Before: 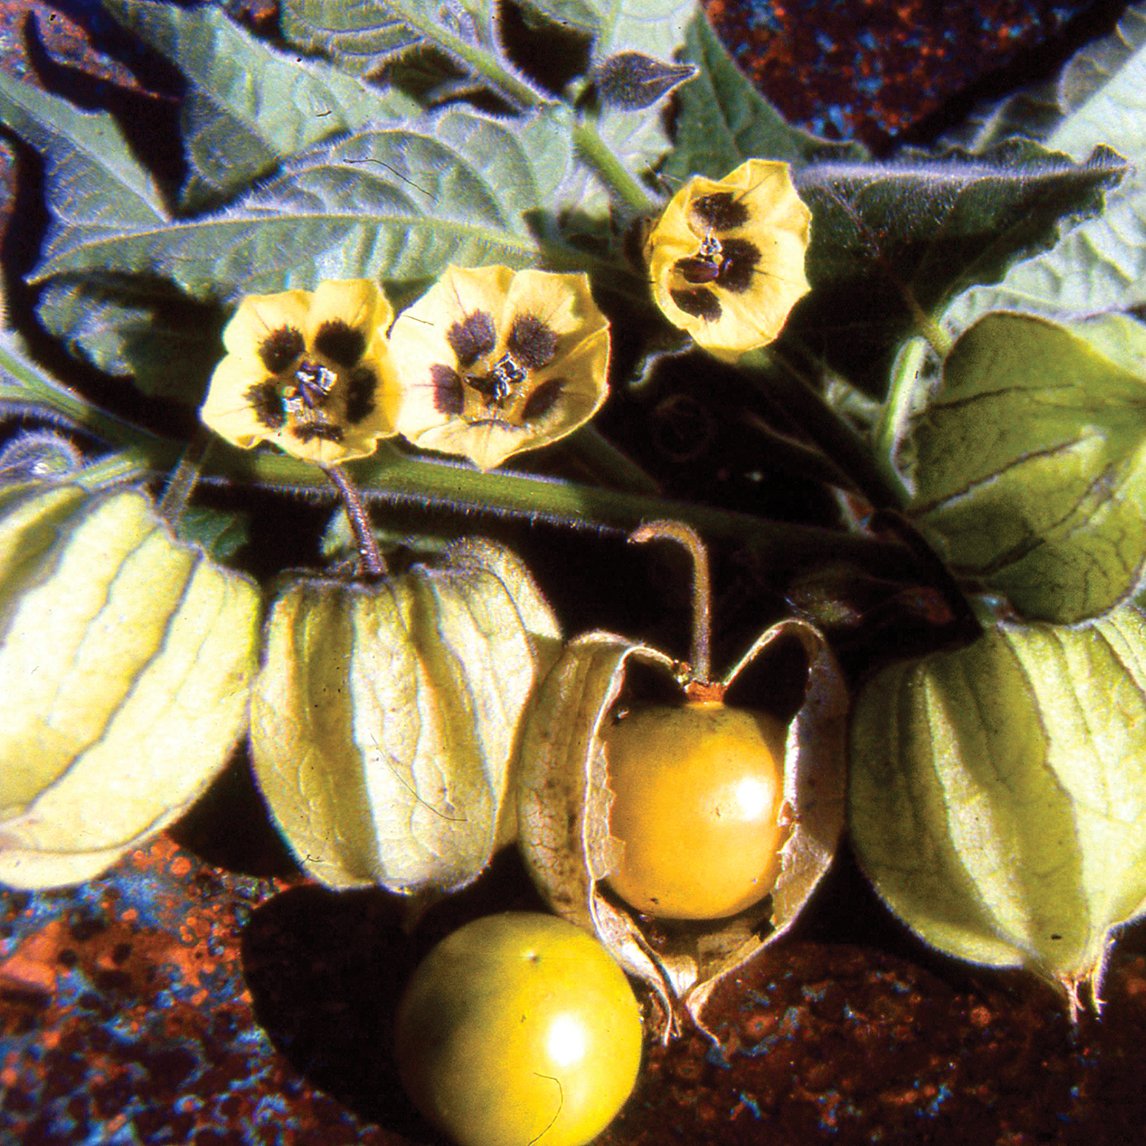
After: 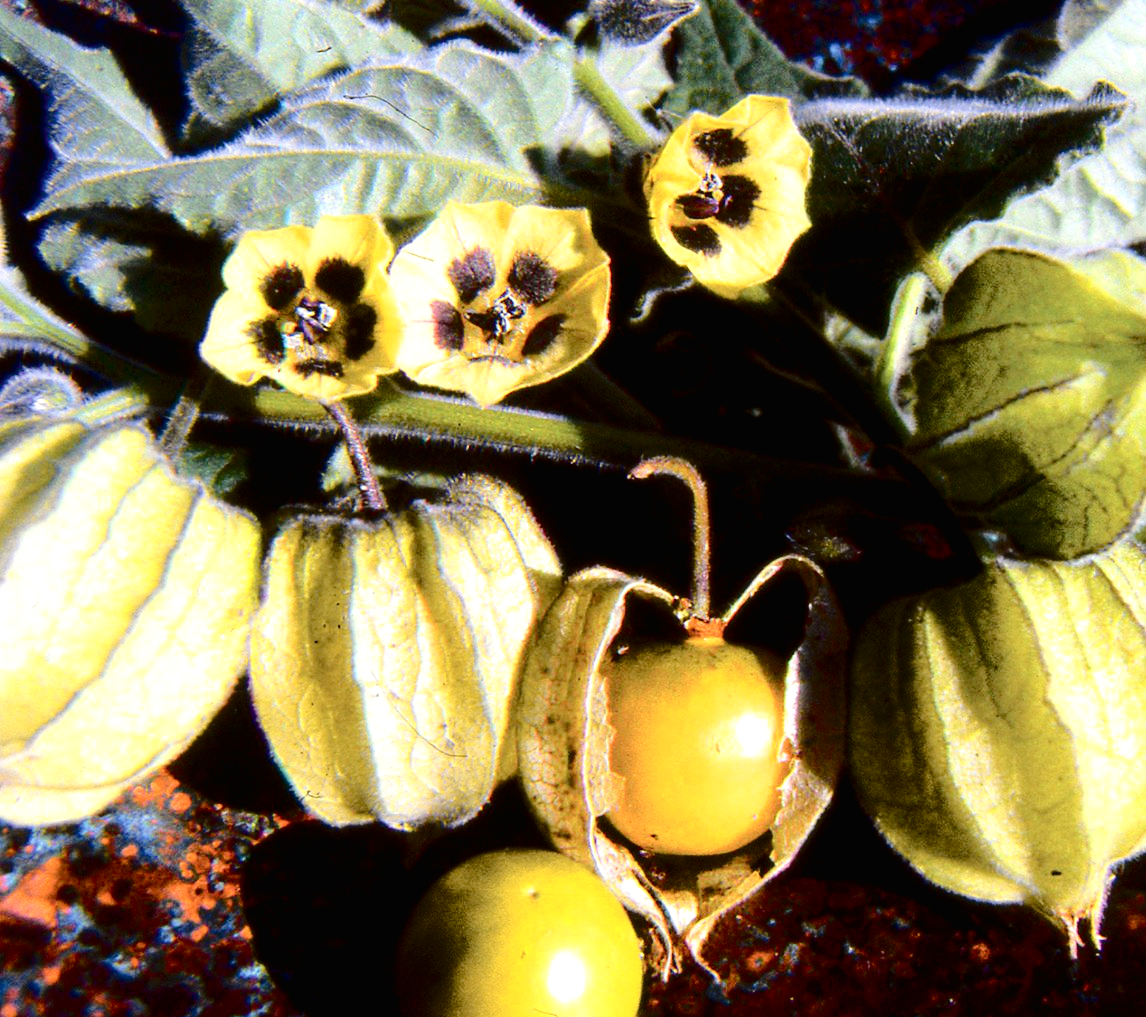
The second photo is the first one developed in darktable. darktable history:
color balance rgb: shadows lift › chroma 1%, shadows lift › hue 28.8°, power › hue 60°, highlights gain › chroma 1%, highlights gain › hue 60°, global offset › luminance 0.25%, perceptual saturation grading › highlights -20%, perceptual saturation grading › shadows 20%, perceptual brilliance grading › highlights 10%, perceptual brilliance grading › shadows -5%, global vibrance 19.67%
exposure: black level correction 0.005, exposure 0.014 EV, compensate highlight preservation false
crop and rotate: top 5.609%, bottom 5.609%
tone curve: curves: ch0 [(0, 0) (0.094, 0.039) (0.243, 0.155) (0.411, 0.482) (0.479, 0.583) (0.654, 0.742) (0.793, 0.851) (0.994, 0.974)]; ch1 [(0, 0) (0.161, 0.092) (0.35, 0.33) (0.392, 0.392) (0.456, 0.456) (0.505, 0.502) (0.537, 0.518) (0.553, 0.53) (0.573, 0.569) (0.718, 0.718) (1, 1)]; ch2 [(0, 0) (0.346, 0.362) (0.411, 0.412) (0.502, 0.502) (0.531, 0.521) (0.576, 0.553) (0.615, 0.621) (1, 1)], color space Lab, independent channels, preserve colors none
